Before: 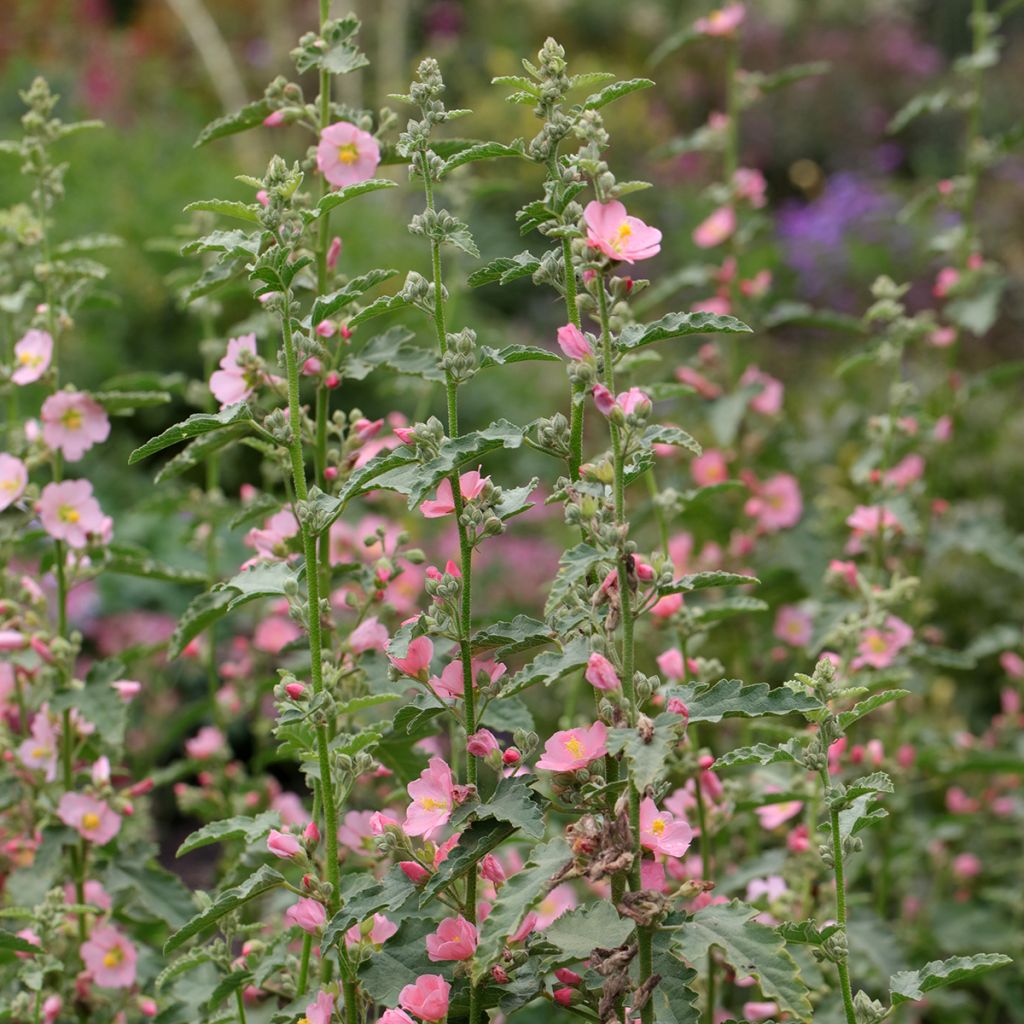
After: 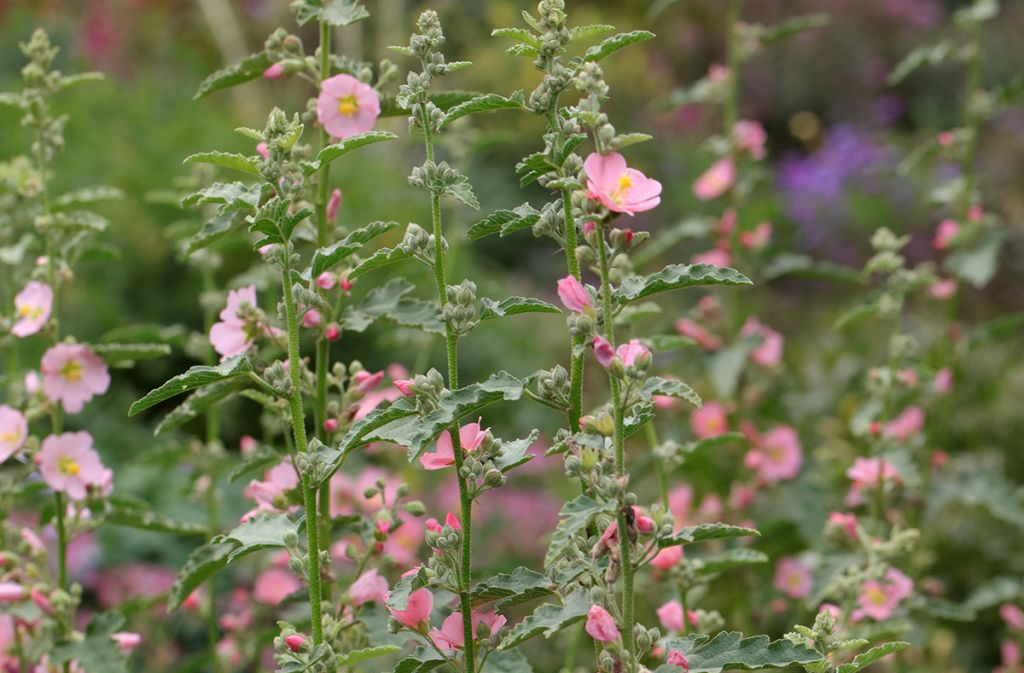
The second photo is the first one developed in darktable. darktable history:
crop and rotate: top 4.731%, bottom 29.508%
